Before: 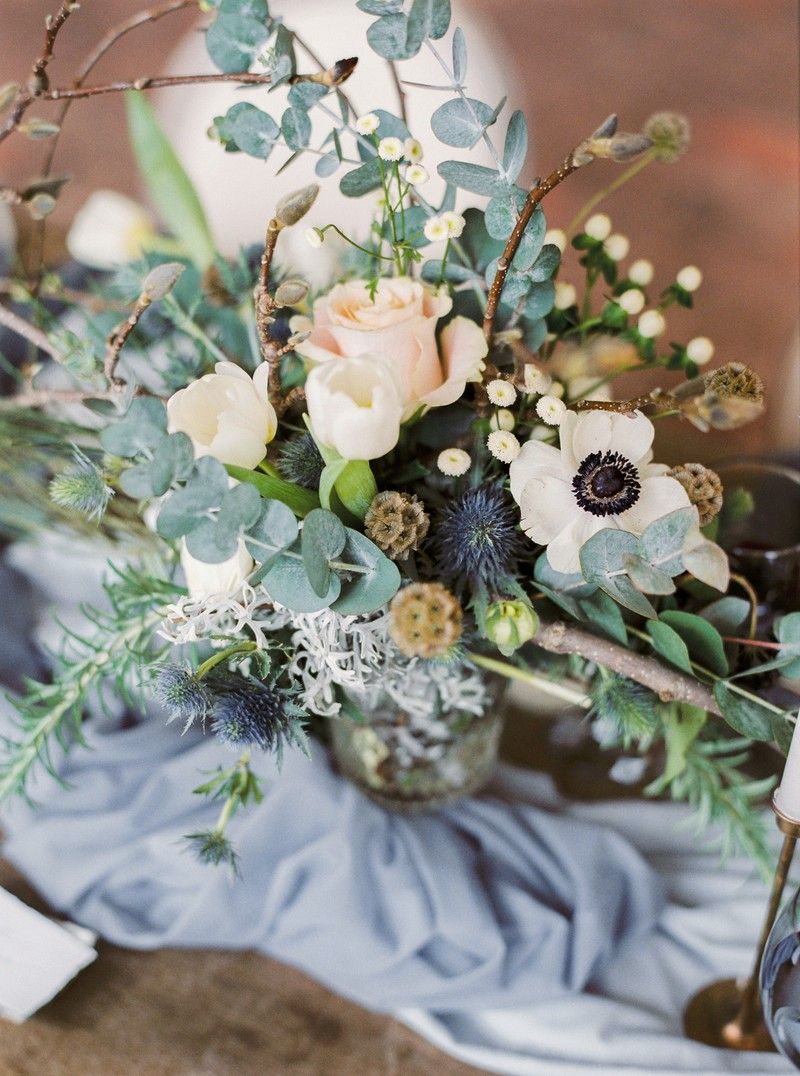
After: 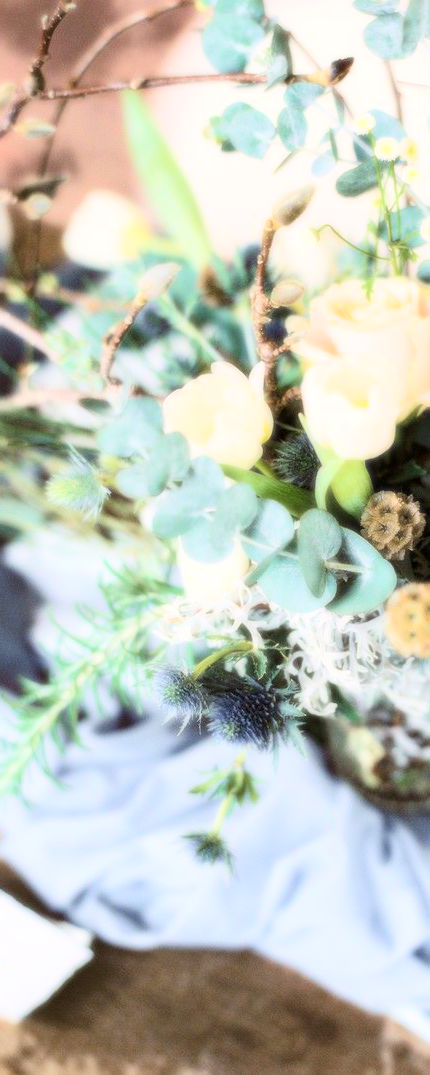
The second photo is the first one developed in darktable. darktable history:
crop: left 0.587%, right 45.588%, bottom 0.086%
bloom: size 0%, threshold 54.82%, strength 8.31%
velvia: on, module defaults
